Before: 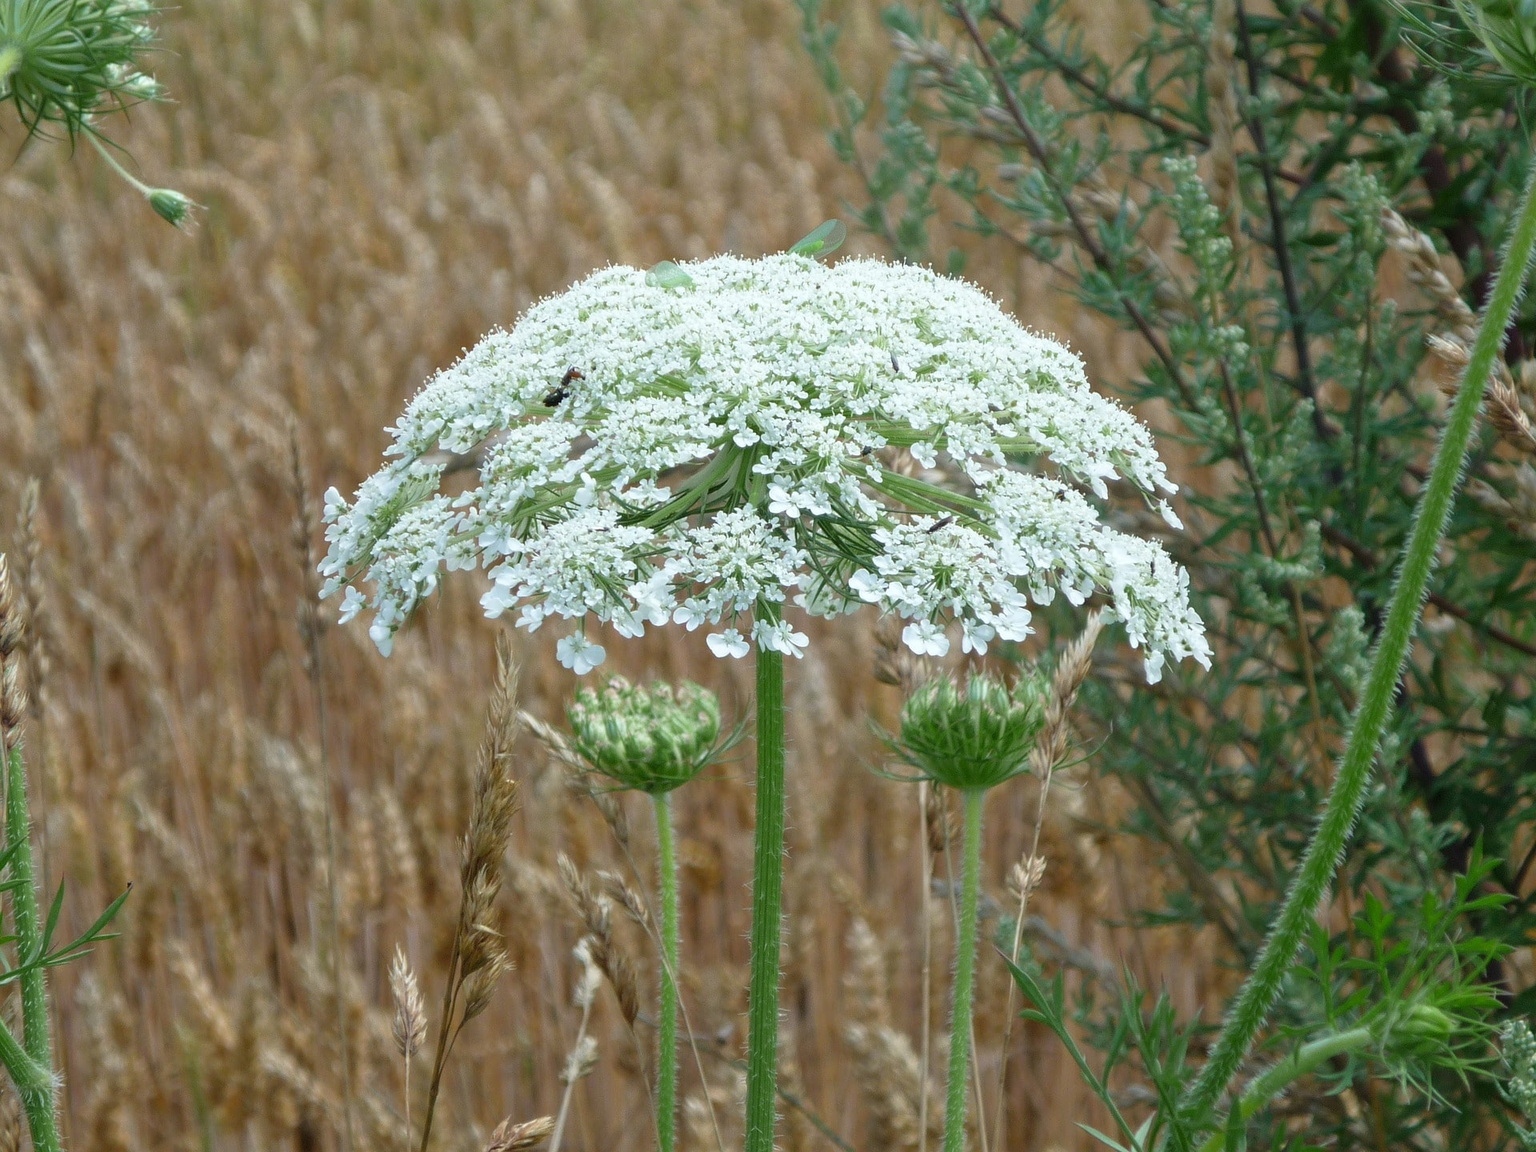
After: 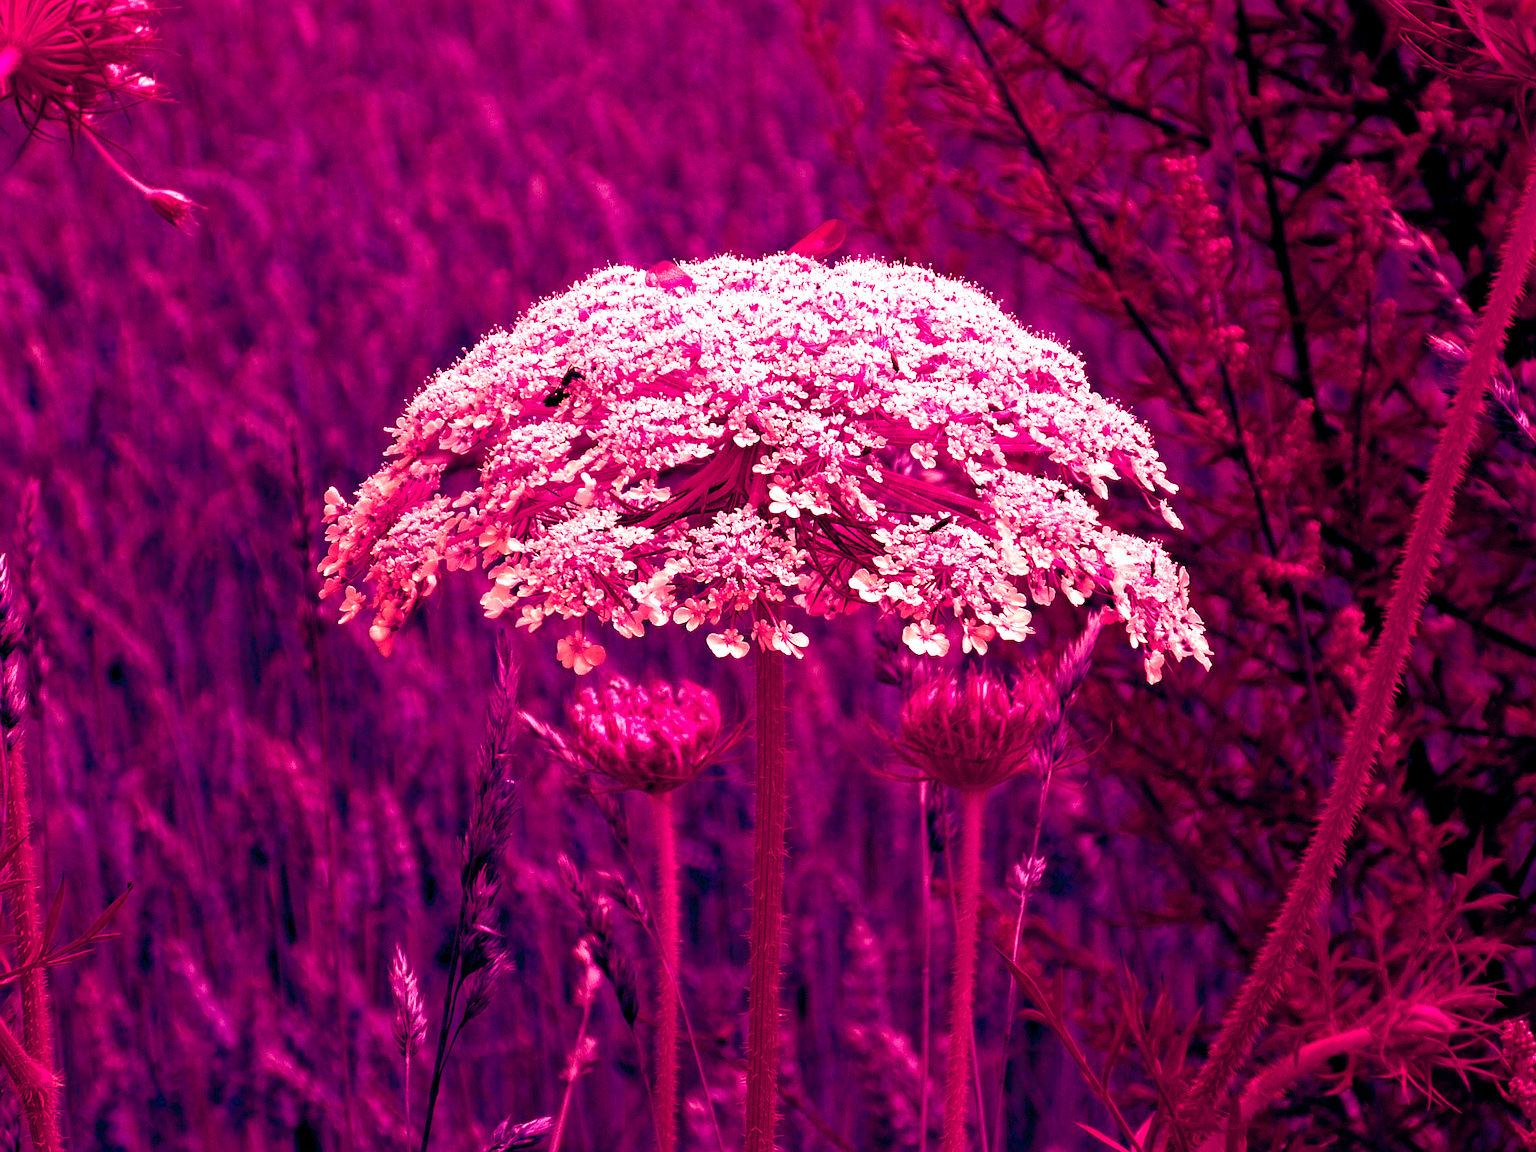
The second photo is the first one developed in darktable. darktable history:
color balance rgb: shadows lift › luminance -18.76%, shadows lift › chroma 35.44%, power › luminance -3.76%, power › hue 142.17°, highlights gain › chroma 7.5%, highlights gain › hue 184.75°, global offset › luminance -0.52%, global offset › chroma 0.91%, global offset › hue 173.36°, shadows fall-off 300%, white fulcrum 2 EV, highlights fall-off 300%, linear chroma grading › shadows 17.19%, linear chroma grading › highlights 61.12%, linear chroma grading › global chroma 50%, hue shift -150.52°, perceptual brilliance grading › global brilliance 12%, mask middle-gray fulcrum 100%, contrast gray fulcrum 38.43%, contrast 35.15%, saturation formula JzAzBz (2021)
haze removal: compatibility mode true, adaptive false
